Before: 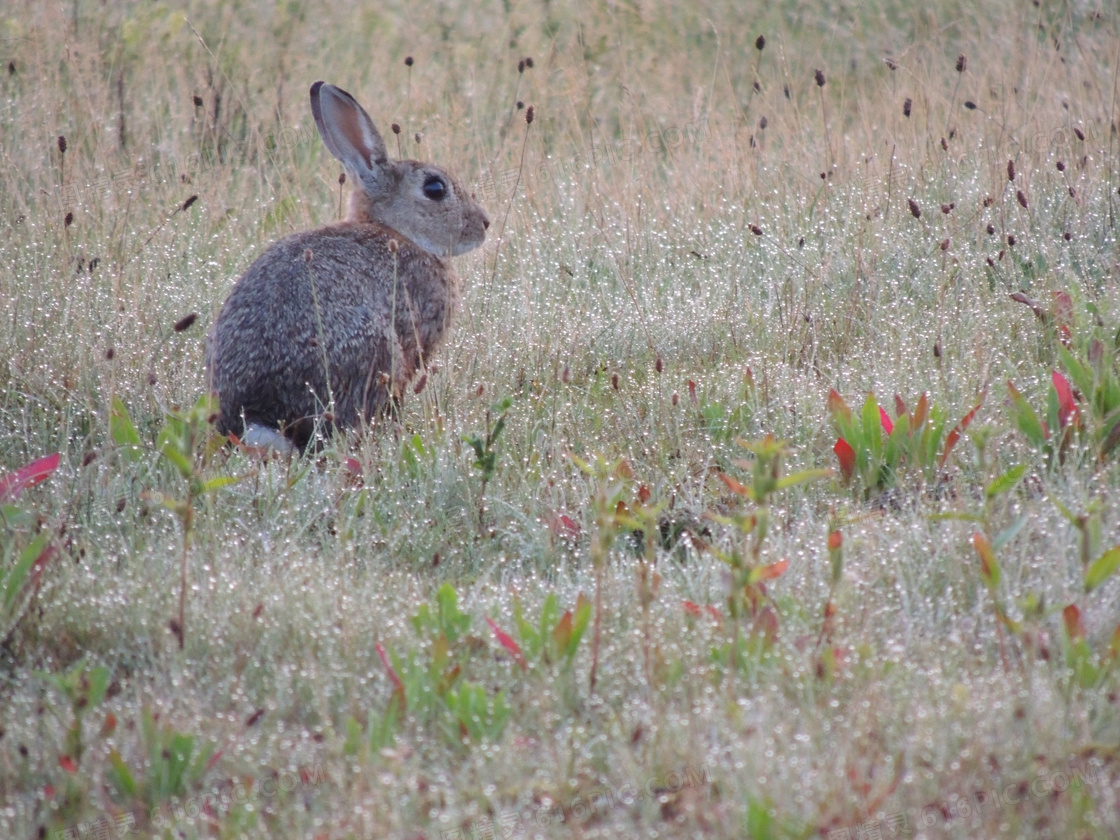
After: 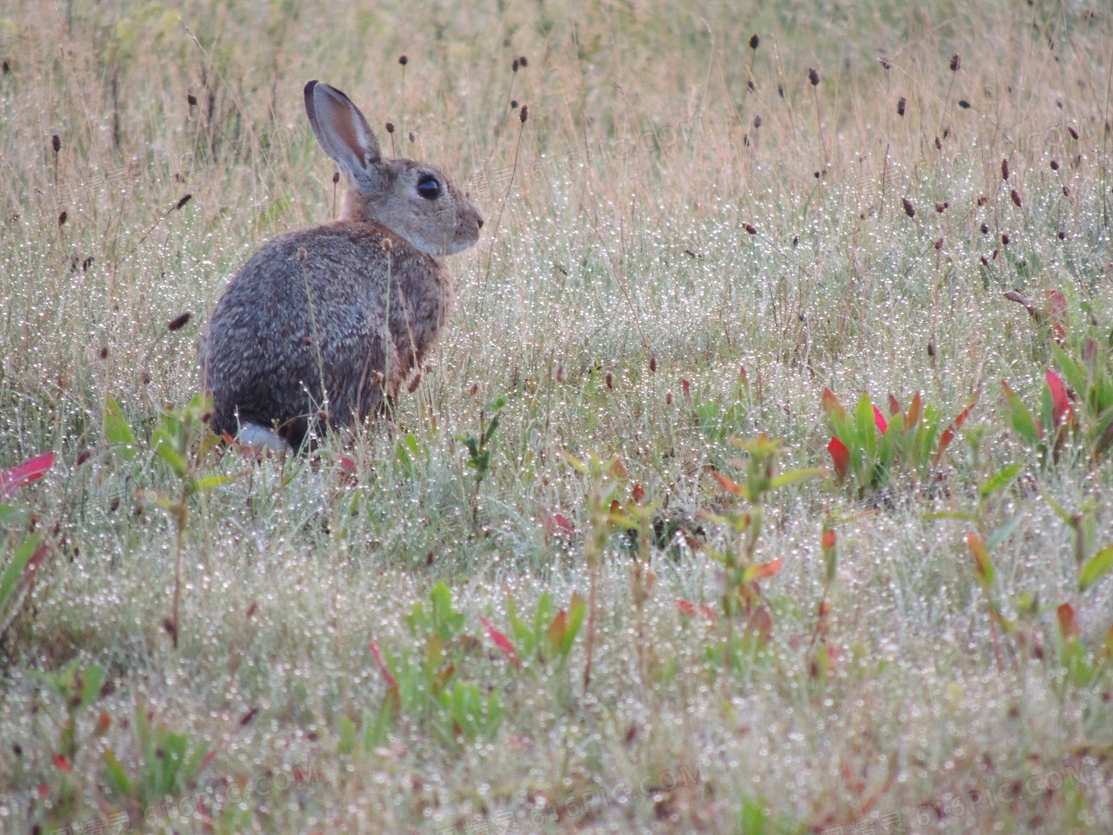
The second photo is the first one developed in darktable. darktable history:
crop and rotate: left 0.614%, top 0.179%, bottom 0.309%
white balance: emerald 1
contrast brightness saturation: contrast 0.1, brightness 0.03, saturation 0.09
